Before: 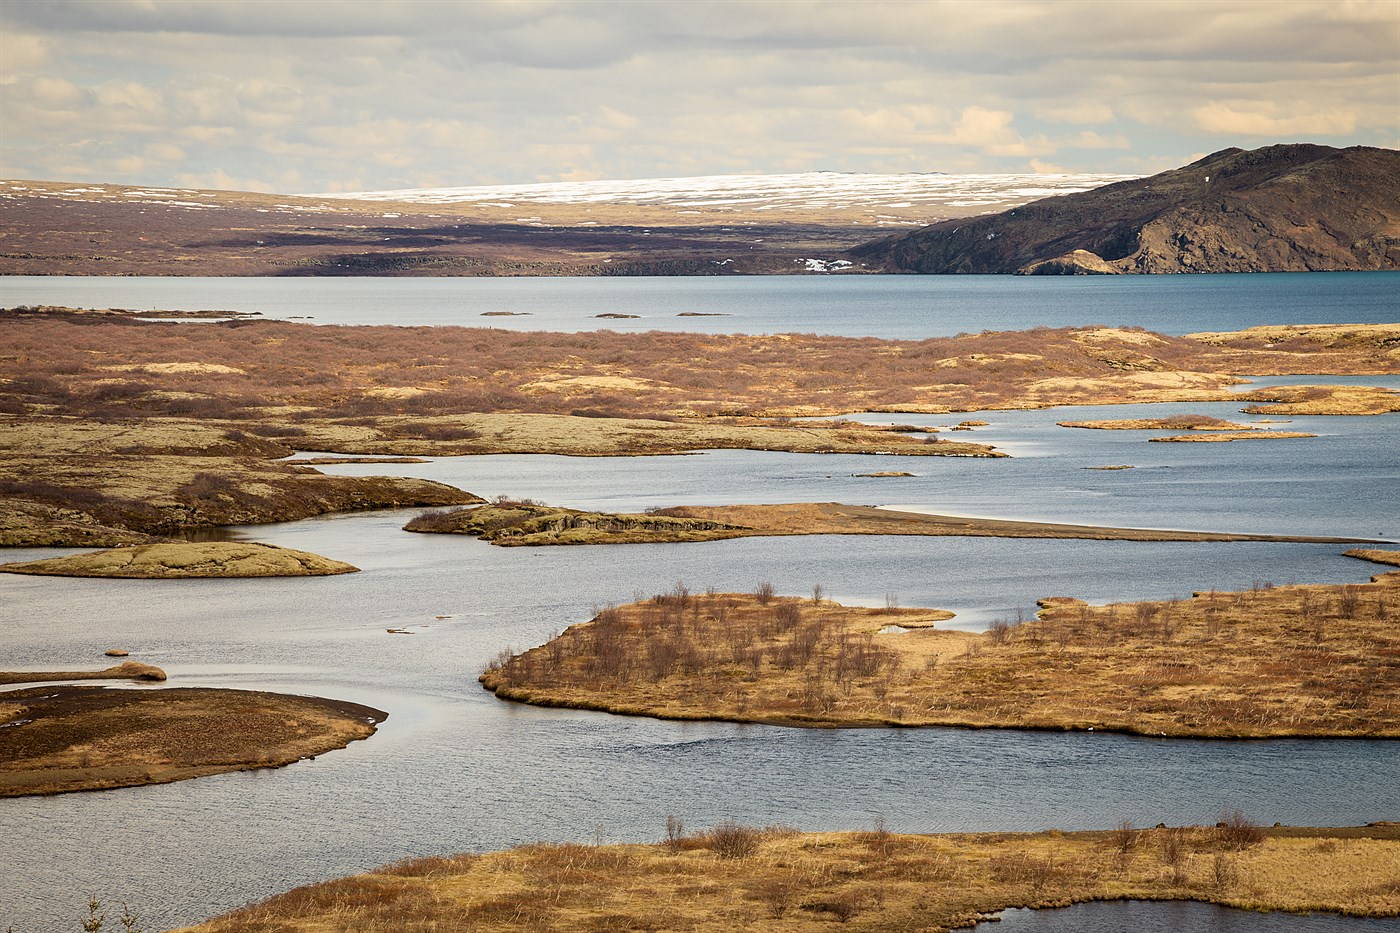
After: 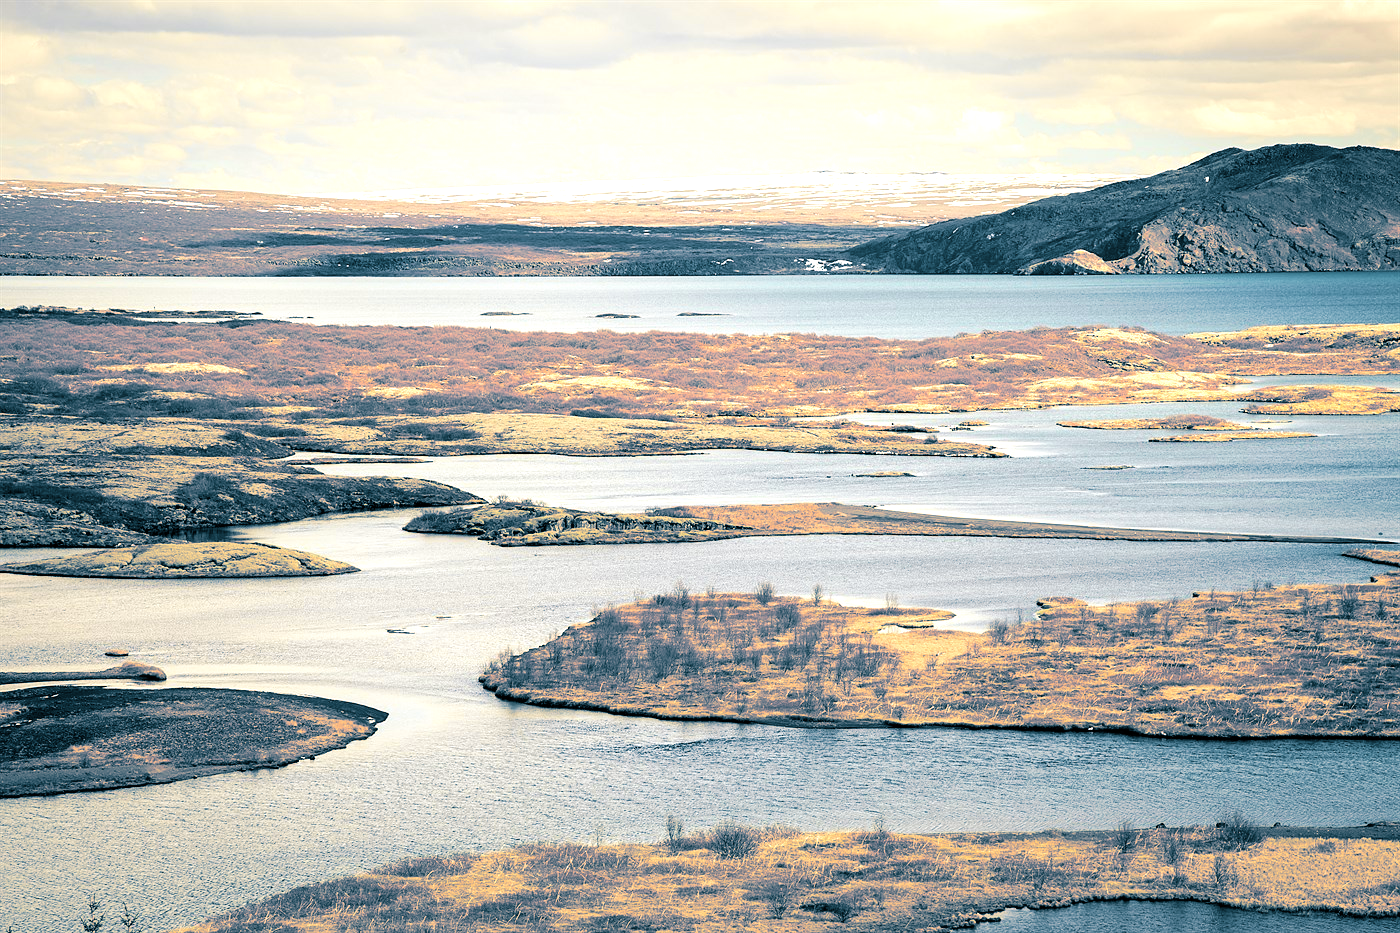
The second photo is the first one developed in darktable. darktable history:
tone curve: curves: ch0 [(0.003, 0) (0.066, 0.023) (0.149, 0.094) (0.264, 0.238) (0.395, 0.421) (0.517, 0.56) (0.688, 0.743) (0.813, 0.846) (1, 1)]; ch1 [(0, 0) (0.164, 0.115) (0.337, 0.332) (0.39, 0.398) (0.464, 0.461) (0.501, 0.5) (0.507, 0.503) (0.534, 0.537) (0.577, 0.59) (0.652, 0.681) (0.733, 0.749) (0.811, 0.796) (1, 1)]; ch2 [(0, 0) (0.337, 0.382) (0.464, 0.476) (0.501, 0.502) (0.527, 0.54) (0.551, 0.565) (0.6, 0.59) (0.687, 0.675) (1, 1)], color space Lab, independent channels, preserve colors none
split-toning: shadows › hue 212.4°, balance -70
exposure: black level correction 0, exposure 0.7 EV, compensate exposure bias true, compensate highlight preservation false
